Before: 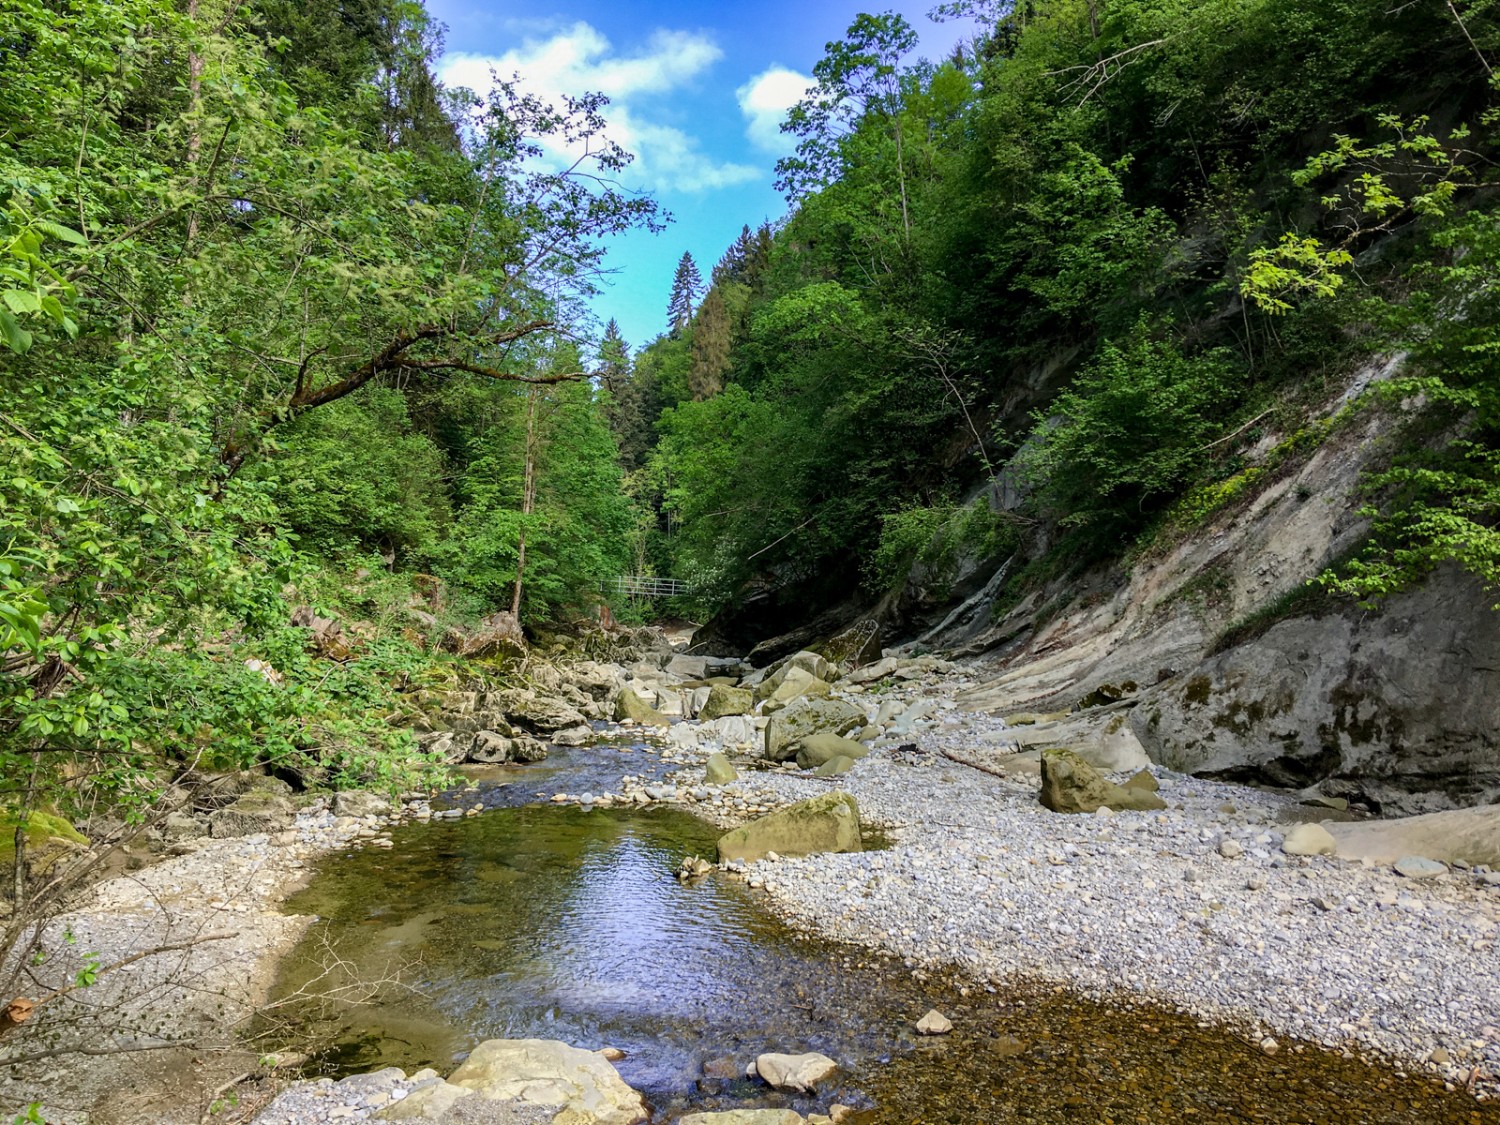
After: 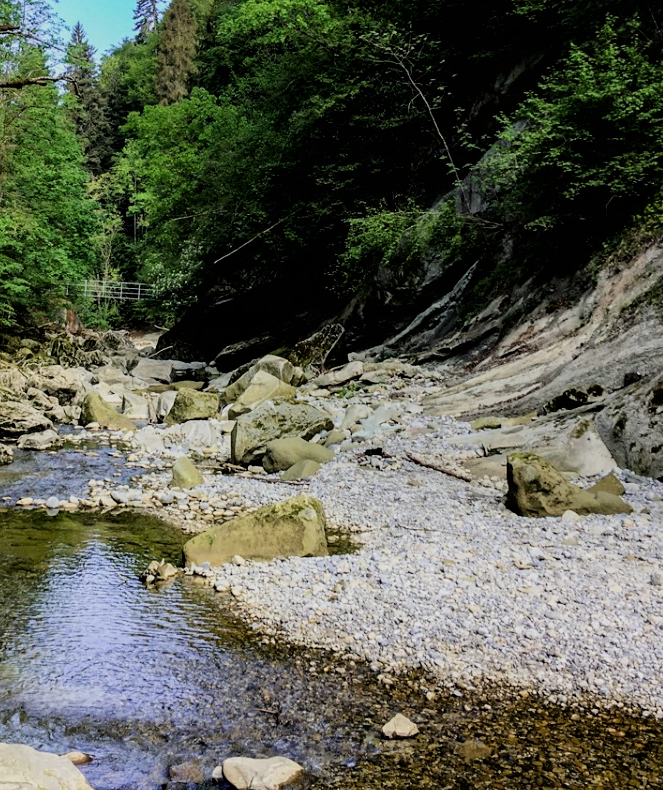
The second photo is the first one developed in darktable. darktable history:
crop: left 35.615%, top 26.337%, right 20.169%, bottom 3.411%
filmic rgb: black relative exposure -5.1 EV, white relative exposure 3.98 EV, hardness 2.9, contrast 1.301
